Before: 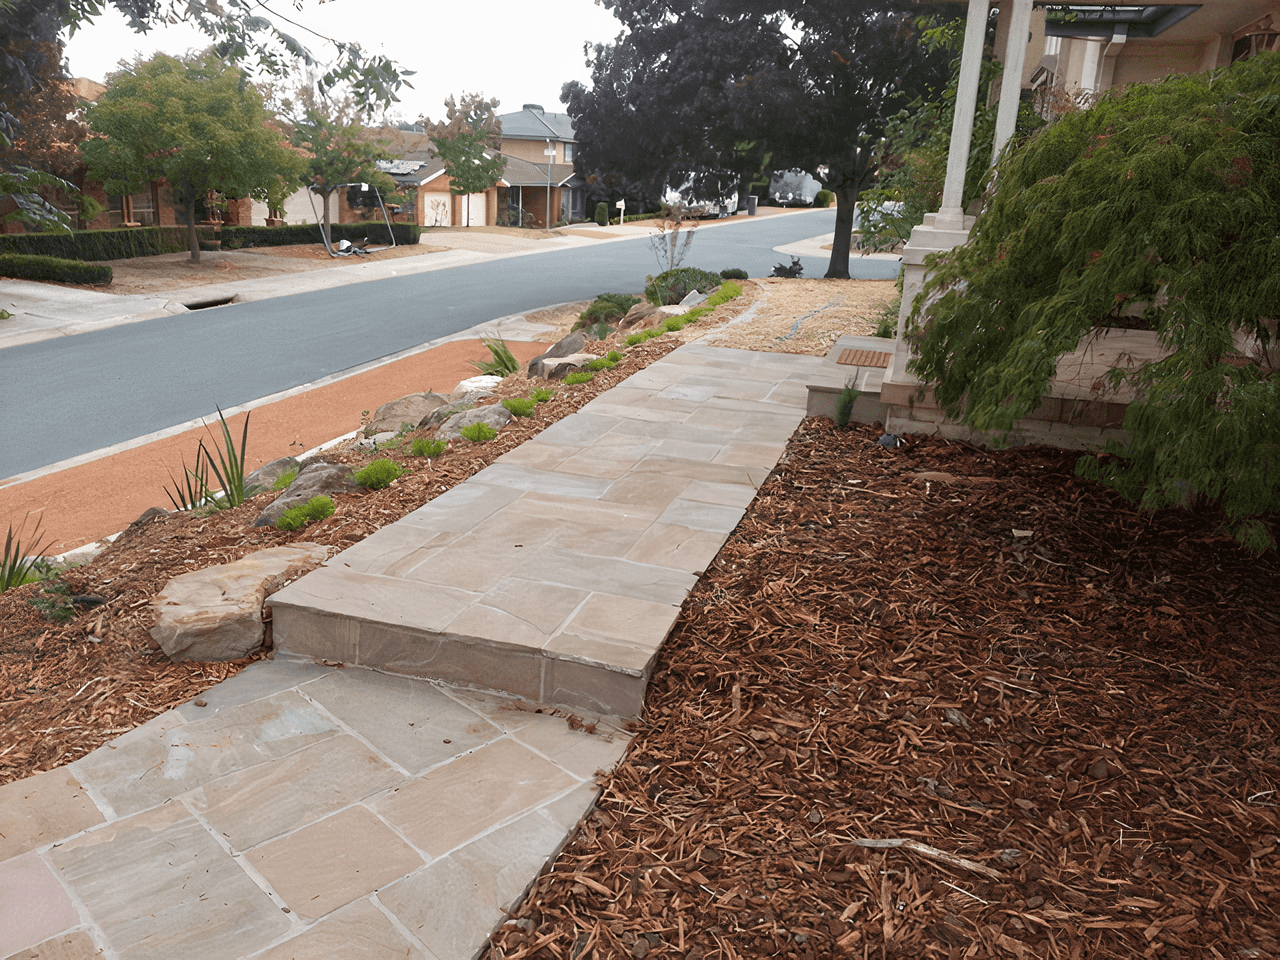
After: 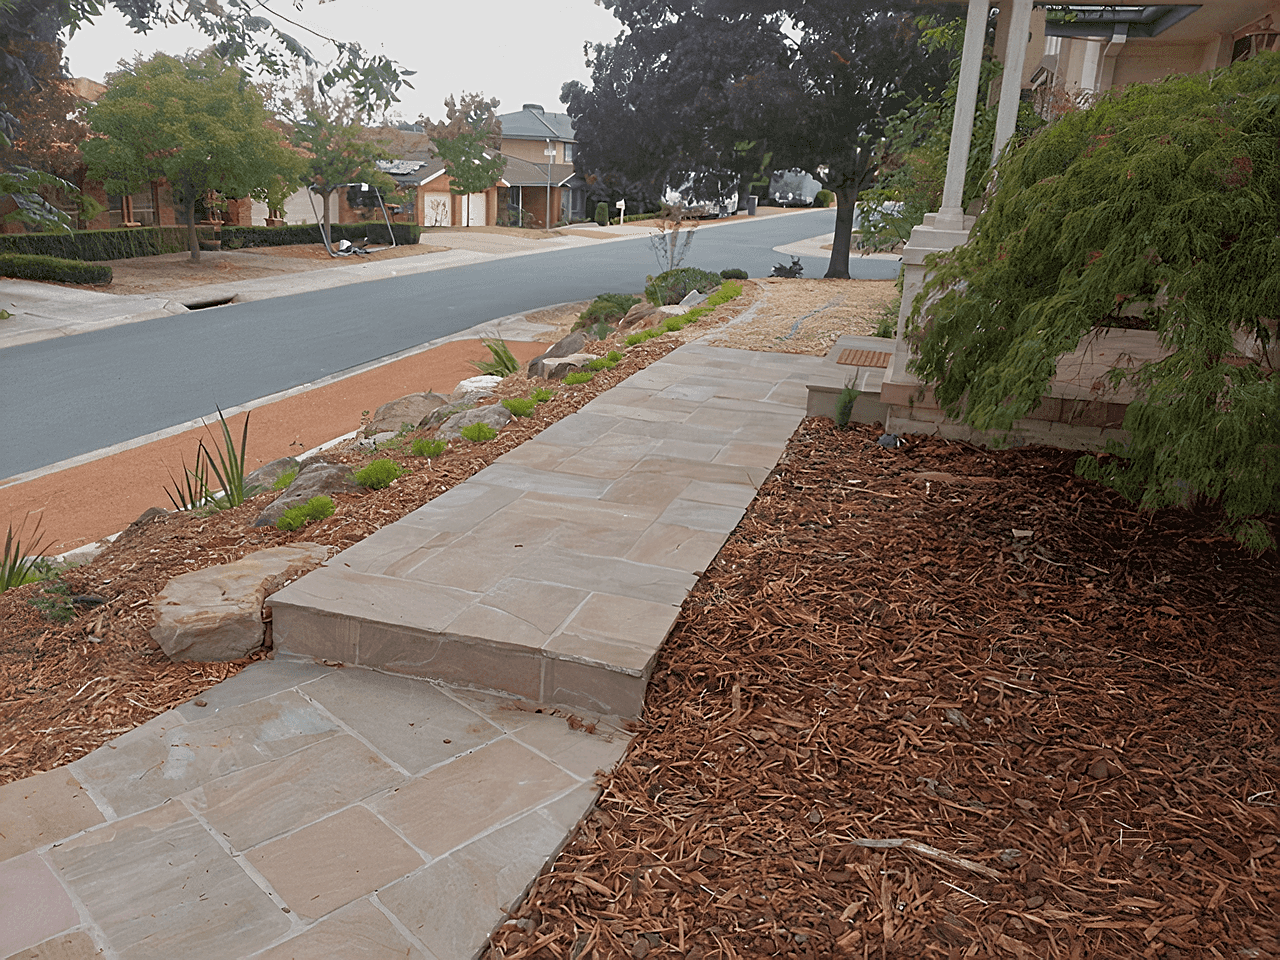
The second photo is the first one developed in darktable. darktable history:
tone equalizer: -8 EV 0.226 EV, -7 EV 0.401 EV, -6 EV 0.445 EV, -5 EV 0.282 EV, -3 EV -0.273 EV, -2 EV -0.423 EV, -1 EV -0.403 EV, +0 EV -0.259 EV, edges refinement/feathering 500, mask exposure compensation -1.57 EV, preserve details no
sharpen: on, module defaults
